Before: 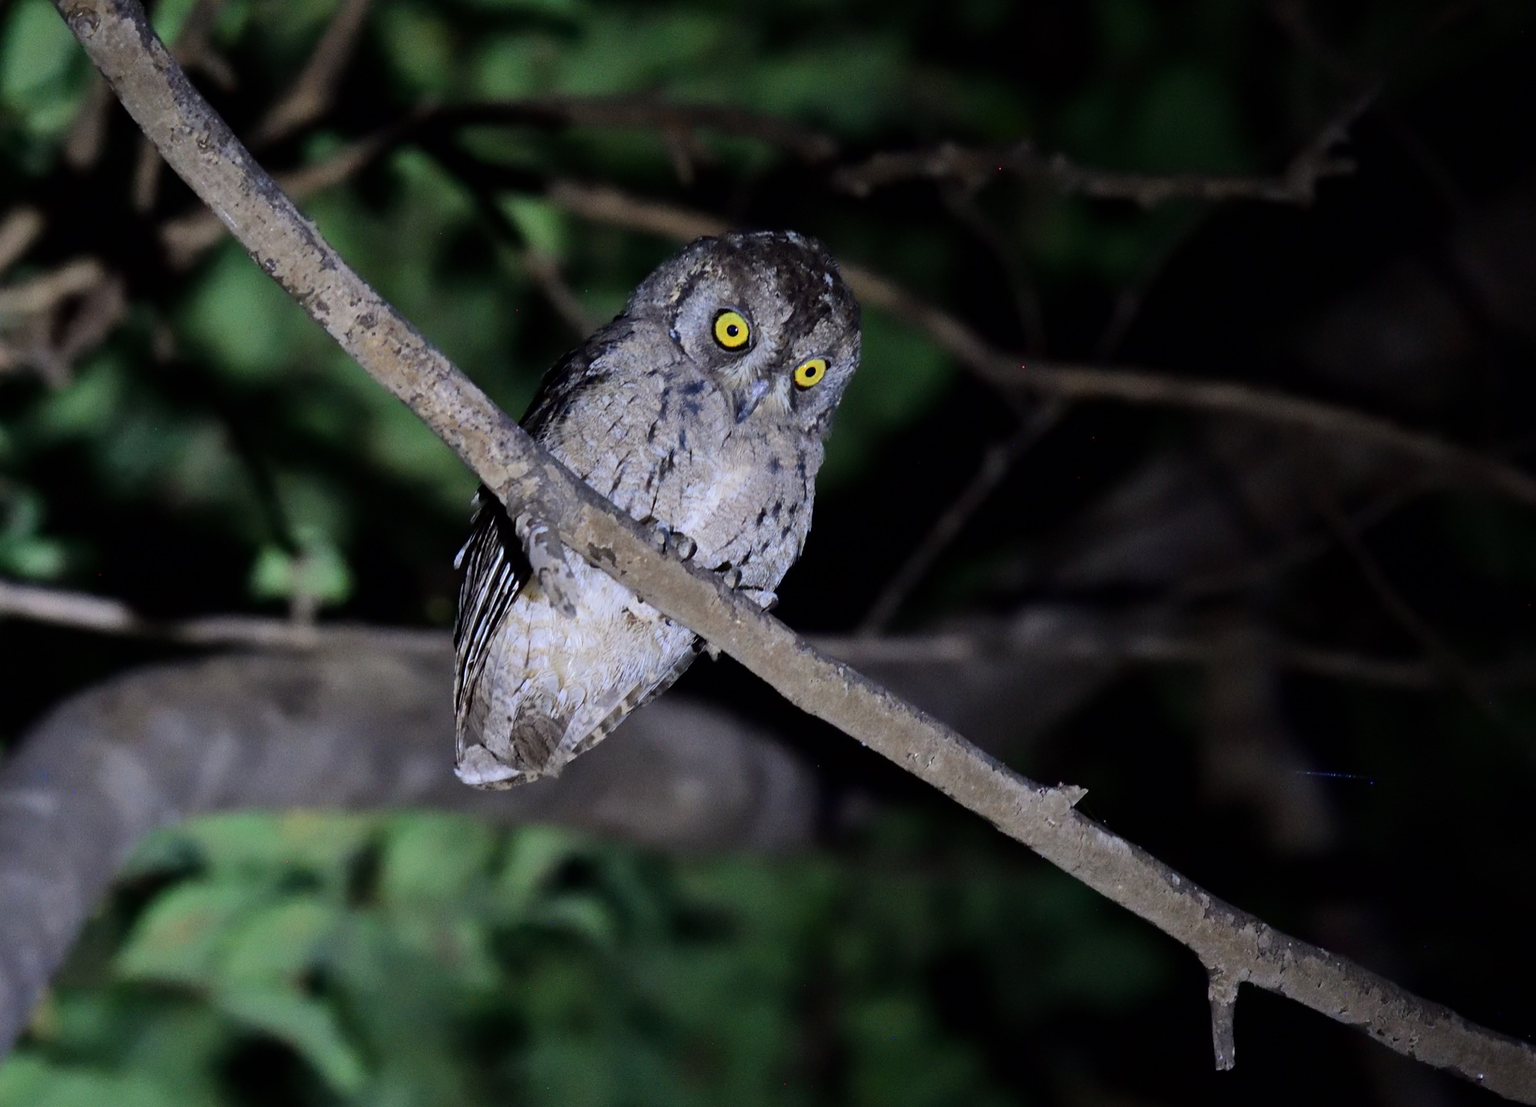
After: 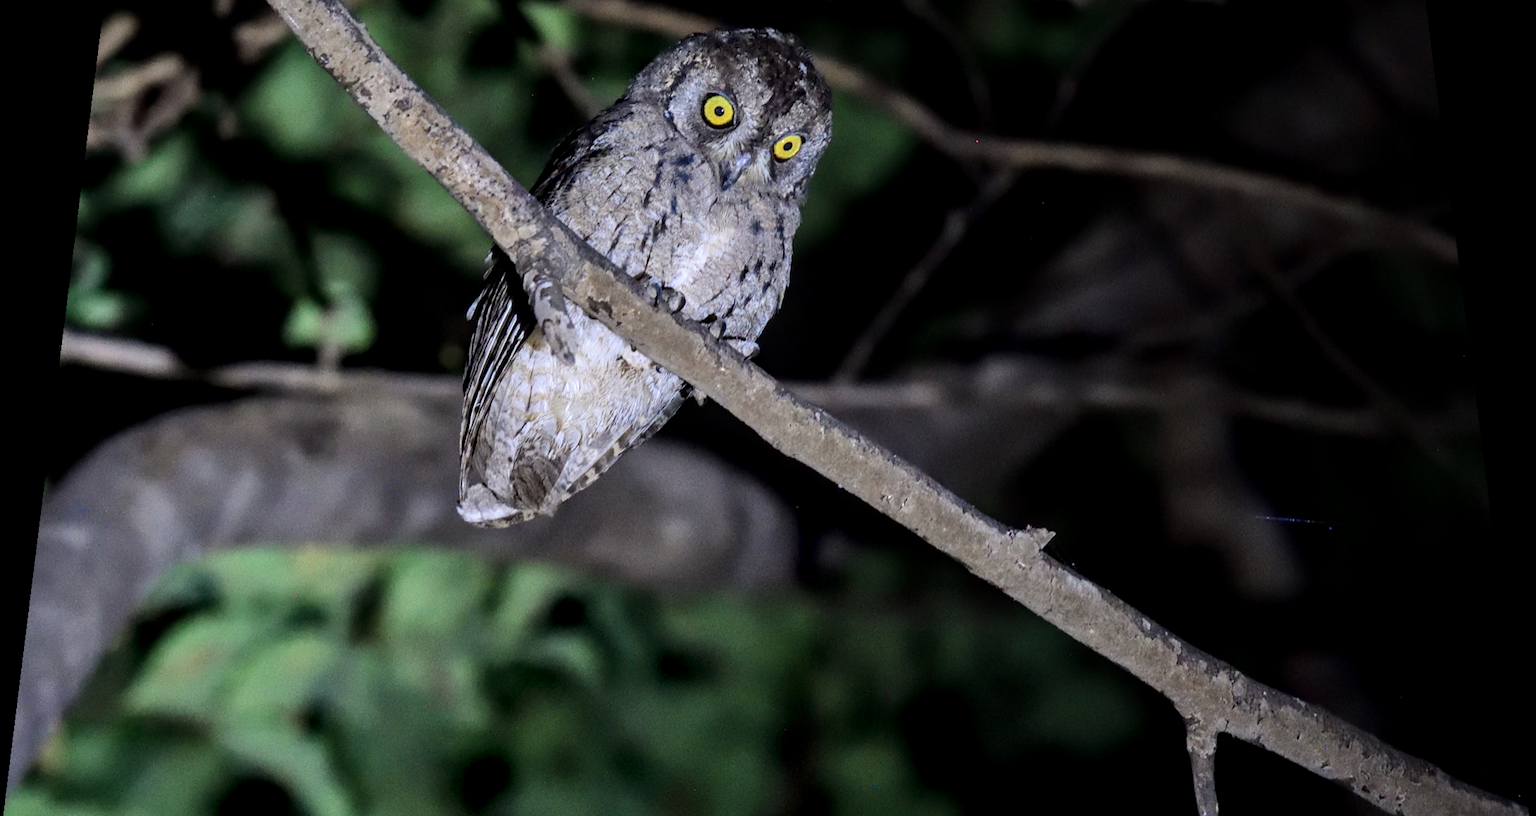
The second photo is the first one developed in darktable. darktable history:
rotate and perspective: rotation 0.128°, lens shift (vertical) -0.181, lens shift (horizontal) -0.044, shear 0.001, automatic cropping off
crop and rotate: top 15.774%, bottom 5.506%
local contrast: highlights 61%, detail 143%, midtone range 0.428
